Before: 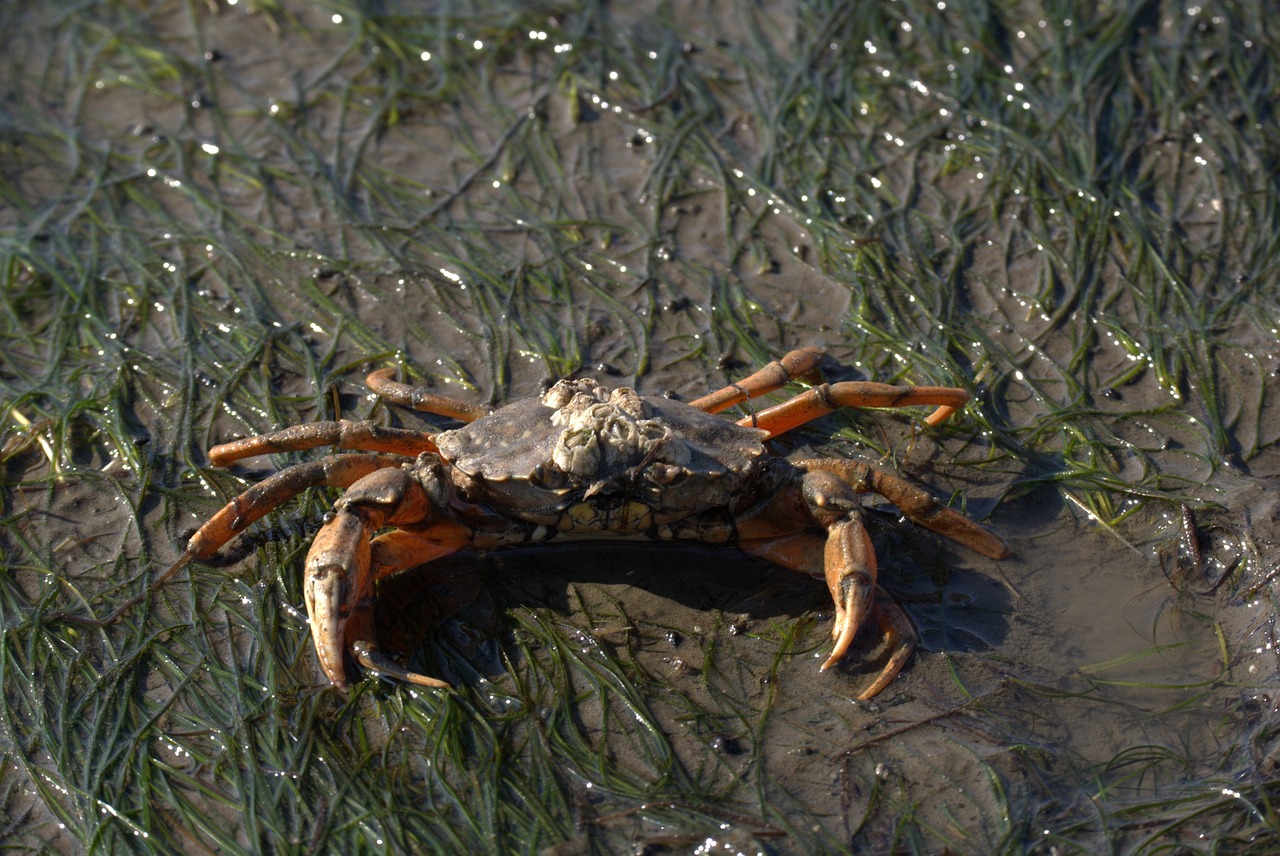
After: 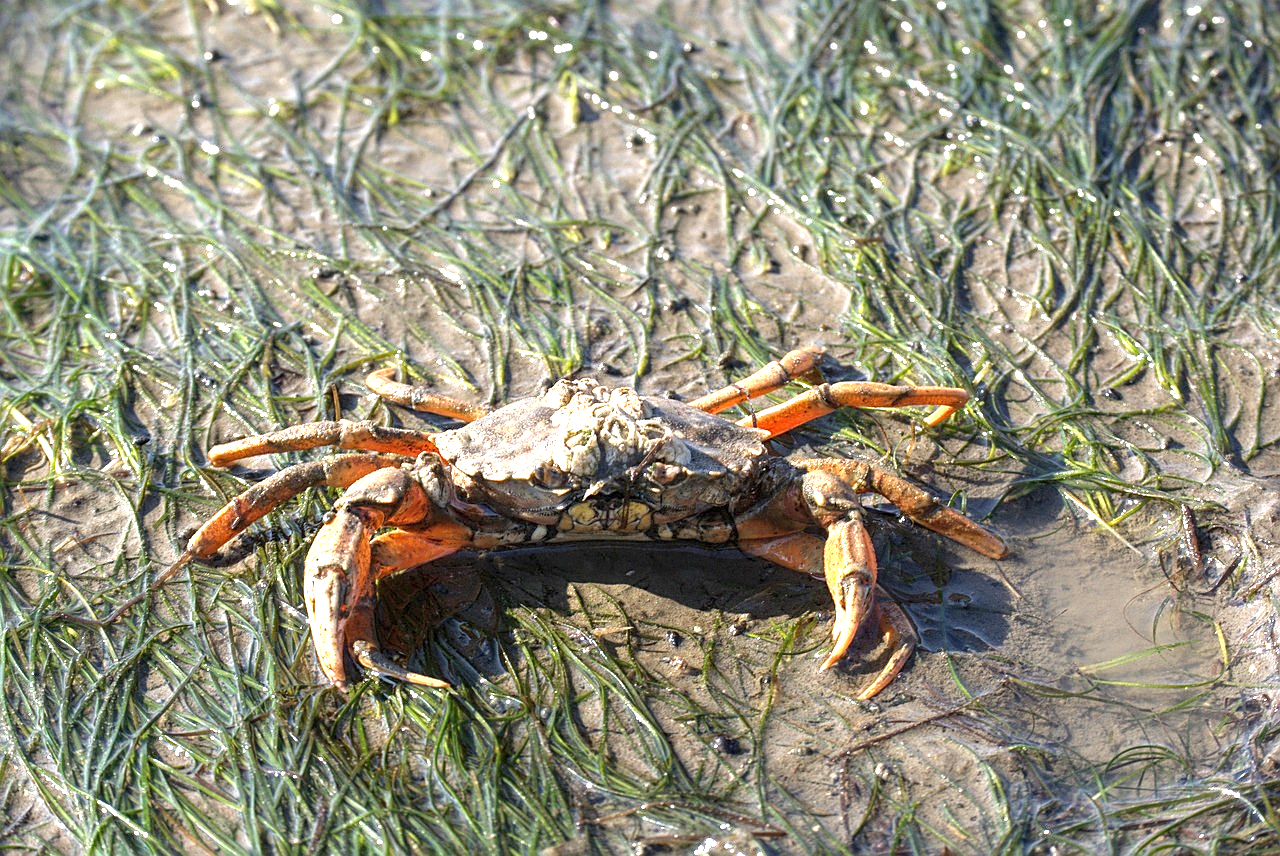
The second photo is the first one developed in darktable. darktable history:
sharpen: on, module defaults
local contrast: on, module defaults
exposure: exposure 2 EV, compensate exposure bias true, compensate highlight preservation false
